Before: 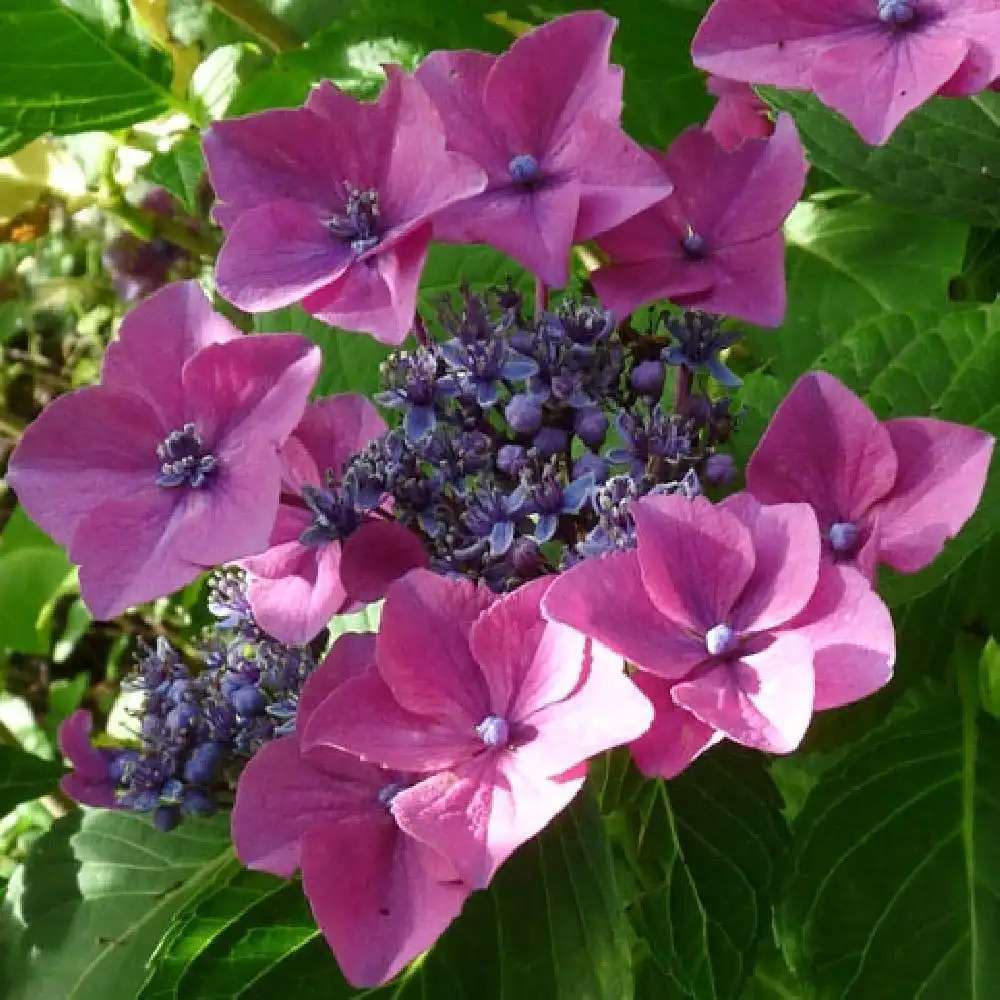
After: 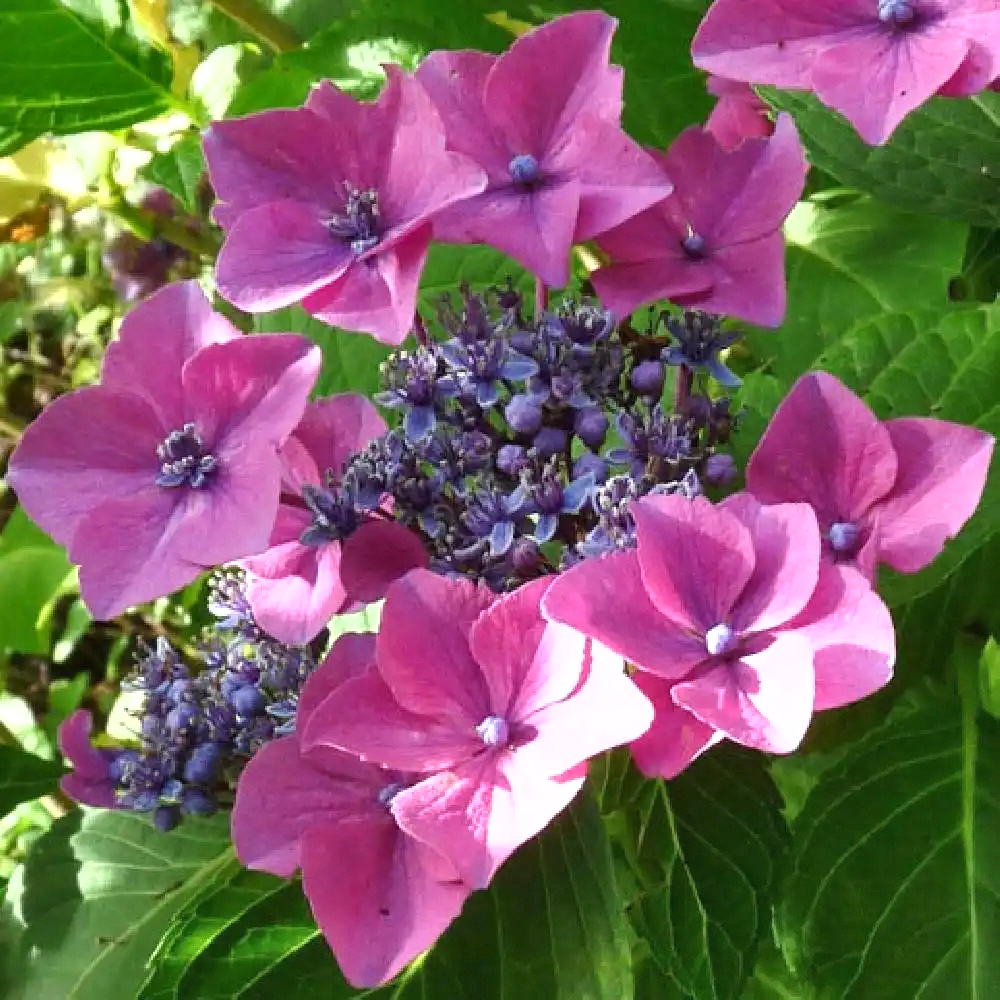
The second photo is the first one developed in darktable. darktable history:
exposure: black level correction 0, exposure 0.5 EV, compensate highlight preservation false
shadows and highlights: highlights color adjustment 0%, low approximation 0.01, soften with gaussian
